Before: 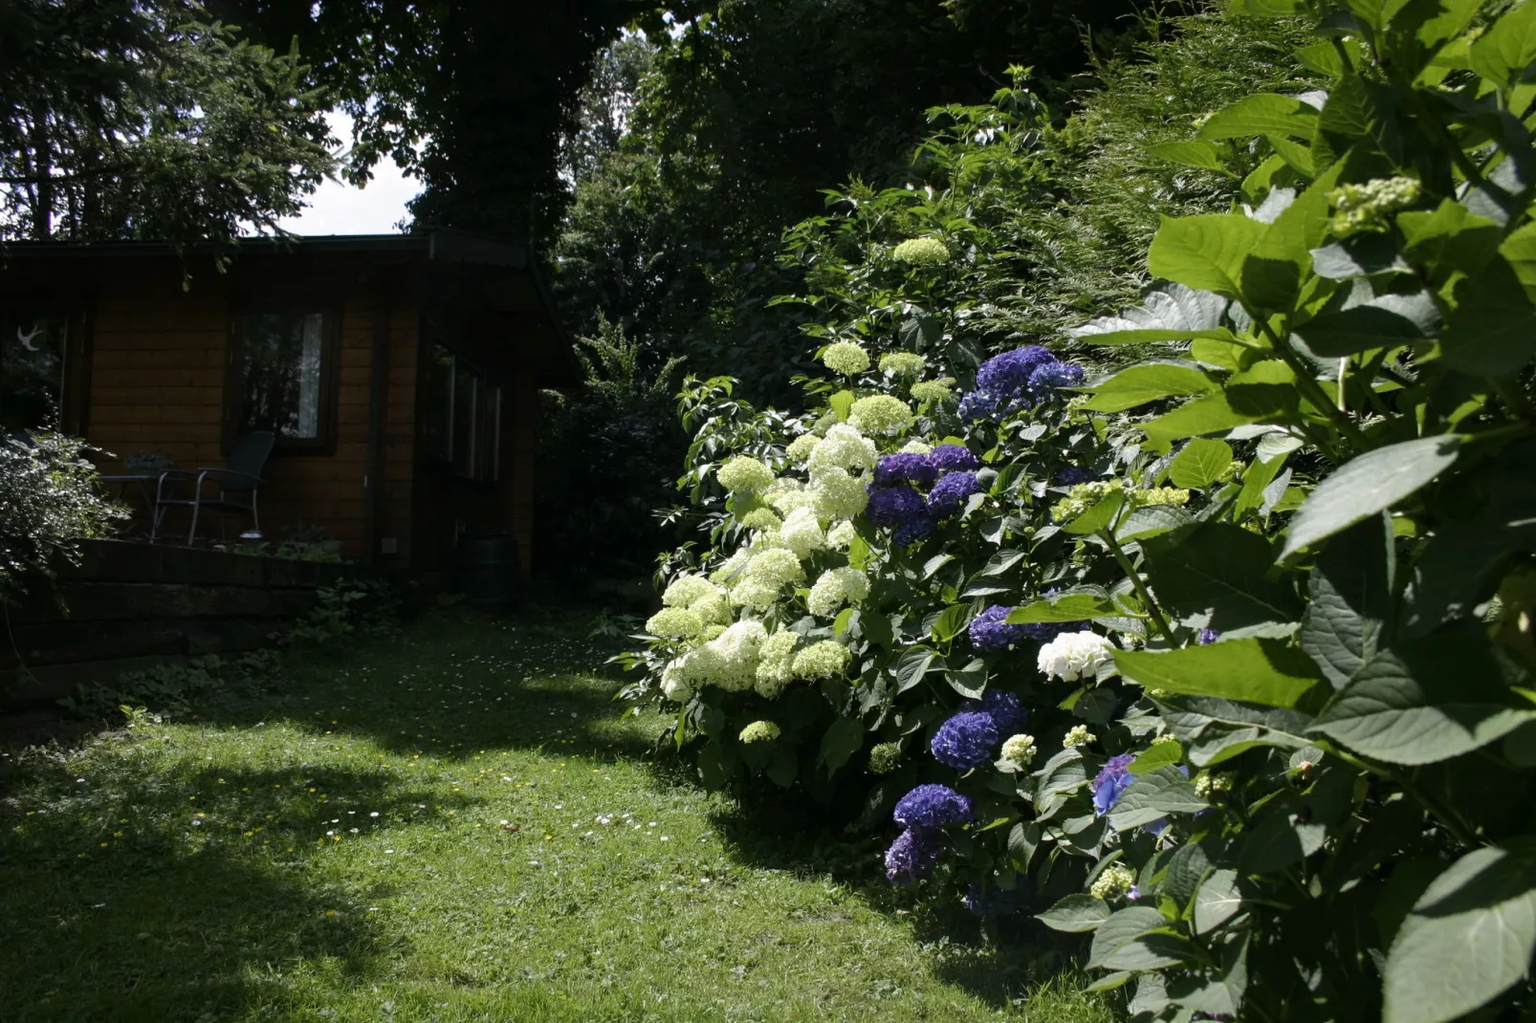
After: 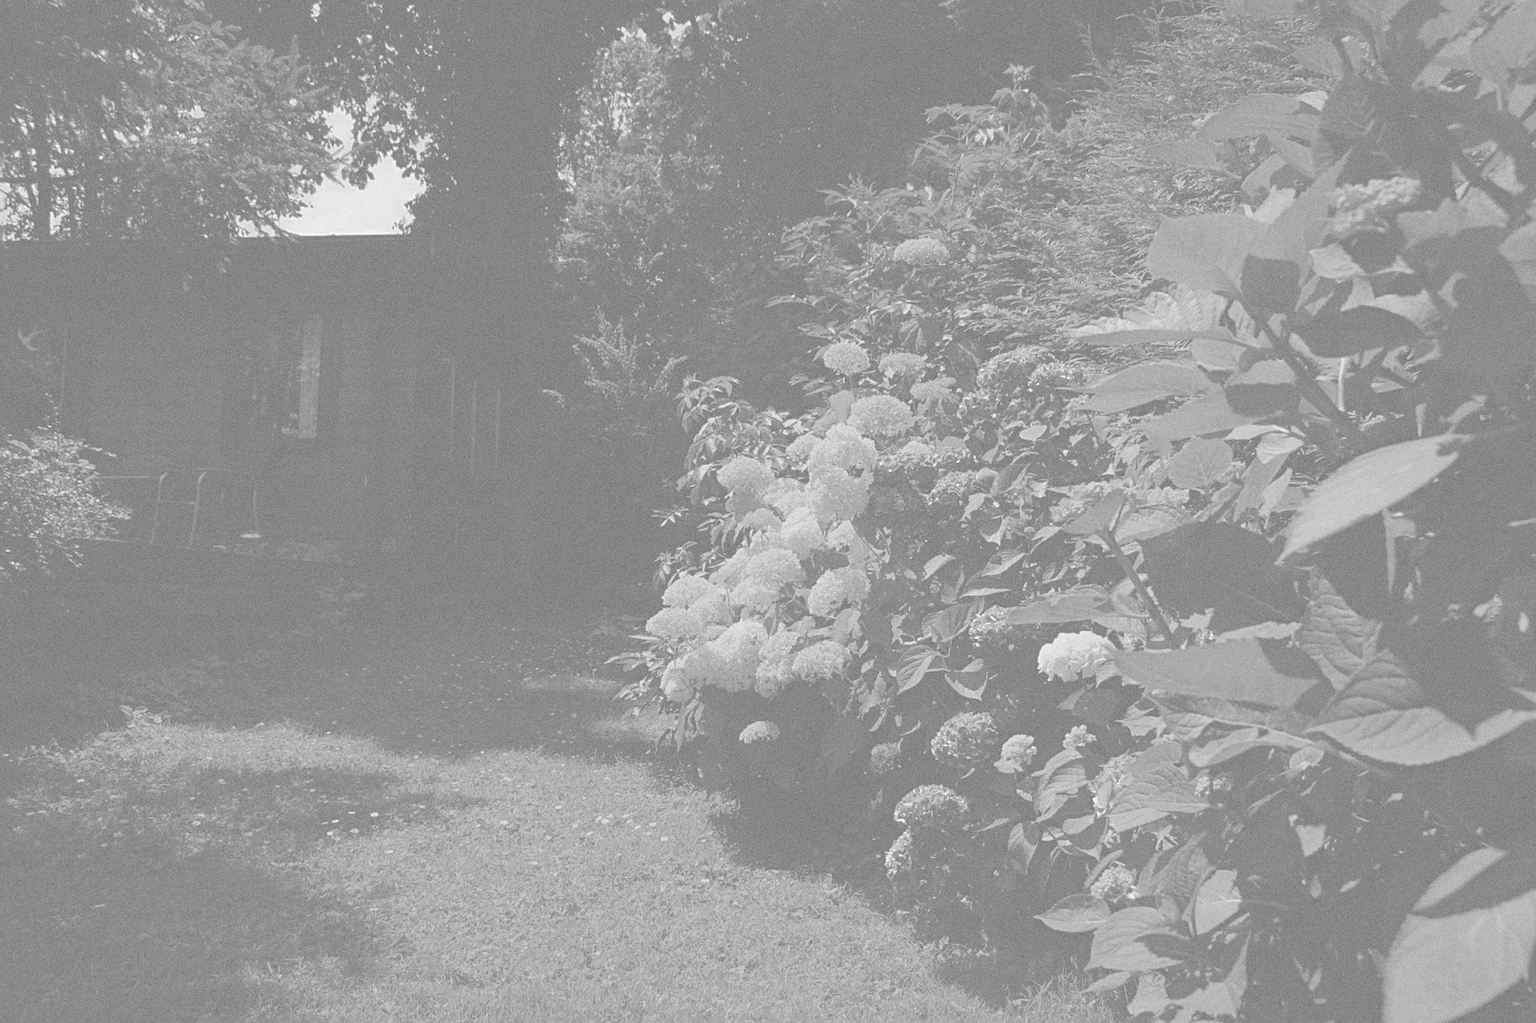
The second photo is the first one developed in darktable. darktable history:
grain: coarseness 0.47 ISO
contrast brightness saturation: contrast 0.1, brightness 0.02, saturation 0.02
haze removal: compatibility mode true, adaptive false
colorize: hue 331.2°, saturation 75%, source mix 30.28%, lightness 70.52%, version 1
monochrome: a -11.7, b 1.62, size 0.5, highlights 0.38
color zones: curves: ch0 [(0, 0.613) (0.01, 0.613) (0.245, 0.448) (0.498, 0.529) (0.642, 0.665) (0.879, 0.777) (0.99, 0.613)]; ch1 [(0, 0.035) (0.121, 0.189) (0.259, 0.197) (0.415, 0.061) (0.589, 0.022) (0.732, 0.022) (0.857, 0.026) (0.991, 0.053)]
tone curve: curves: ch0 [(0, 0) (0.003, 0.003) (0.011, 0.011) (0.025, 0.025) (0.044, 0.044) (0.069, 0.068) (0.1, 0.098) (0.136, 0.134) (0.177, 0.175) (0.224, 0.221) (0.277, 0.273) (0.335, 0.33) (0.399, 0.393) (0.468, 0.461) (0.543, 0.534) (0.623, 0.614) (0.709, 0.69) (0.801, 0.752) (0.898, 0.835) (1, 1)], preserve colors none
sharpen: on, module defaults
